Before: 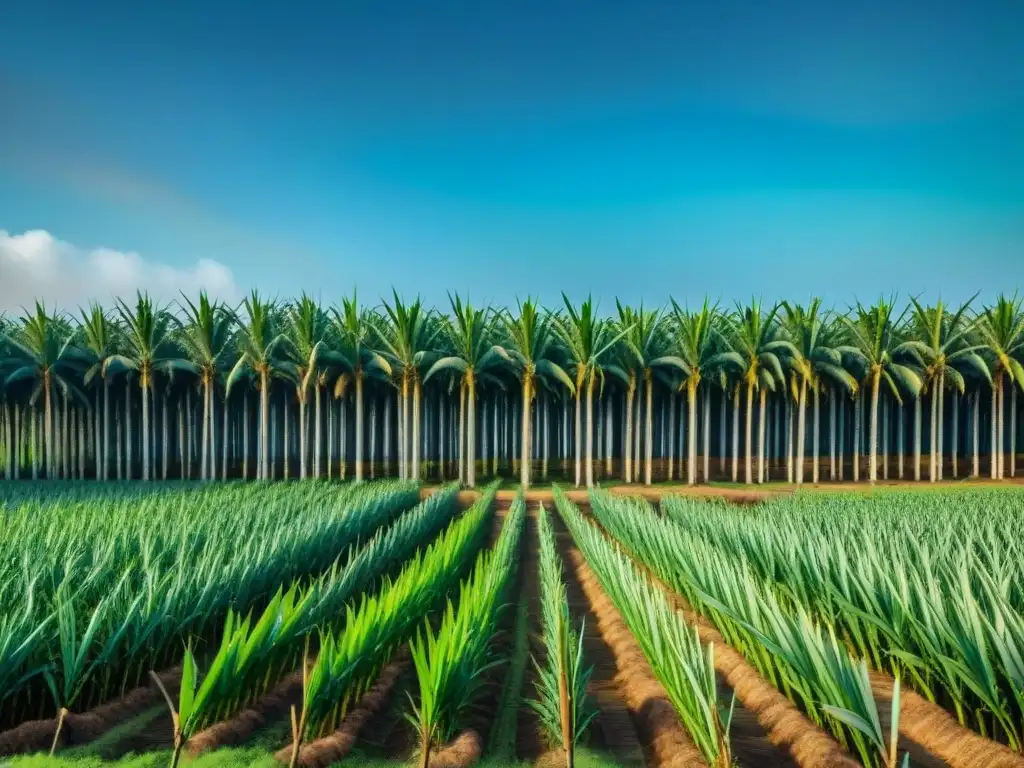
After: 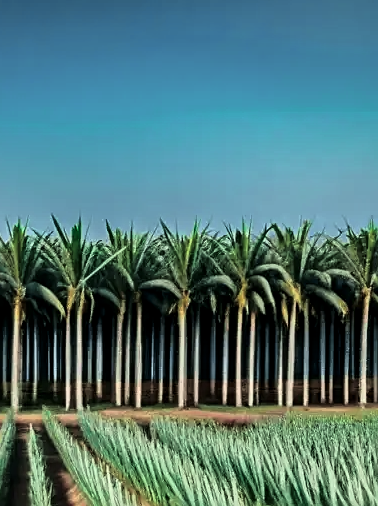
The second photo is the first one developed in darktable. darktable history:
crop and rotate: left 49.819%, top 10.101%, right 13.187%, bottom 23.899%
tone curve: curves: ch0 [(0, 0) (0.139, 0.081) (0.304, 0.259) (0.502, 0.505) (0.683, 0.676) (0.761, 0.773) (0.858, 0.858) (0.987, 0.945)]; ch1 [(0, 0) (0.172, 0.123) (0.304, 0.288) (0.414, 0.44) (0.472, 0.473) (0.502, 0.508) (0.54, 0.543) (0.583, 0.601) (0.638, 0.654) (0.741, 0.783) (1, 1)]; ch2 [(0, 0) (0.411, 0.424) (0.485, 0.476) (0.502, 0.502) (0.557, 0.54) (0.631, 0.576) (1, 1)], color space Lab, independent channels, preserve colors none
sharpen: on, module defaults
levels: levels [0.029, 0.545, 0.971]
